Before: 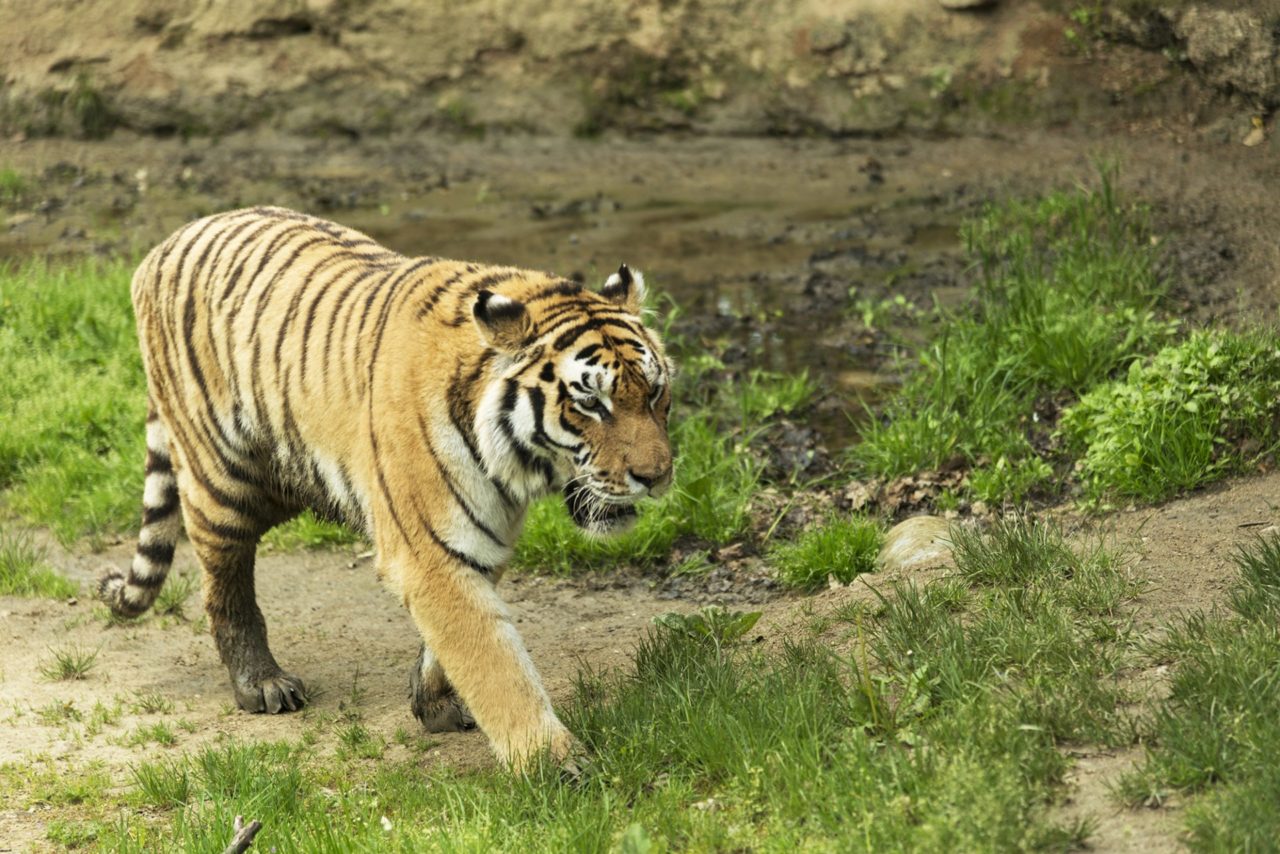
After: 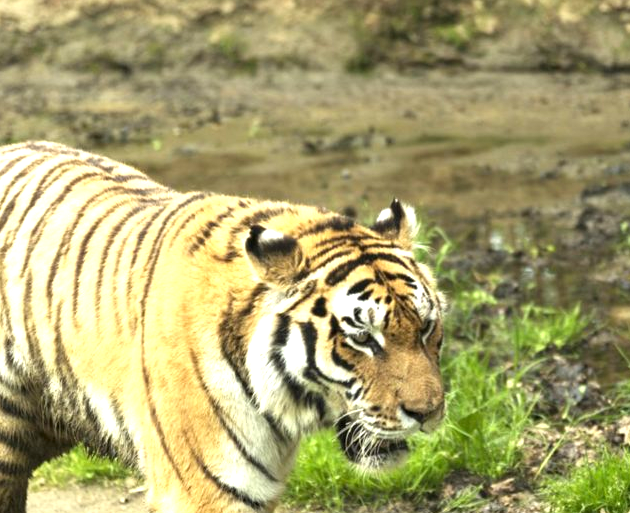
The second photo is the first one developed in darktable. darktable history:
crop: left 17.835%, top 7.675%, right 32.881%, bottom 32.213%
exposure: exposure 0.921 EV, compensate highlight preservation false
